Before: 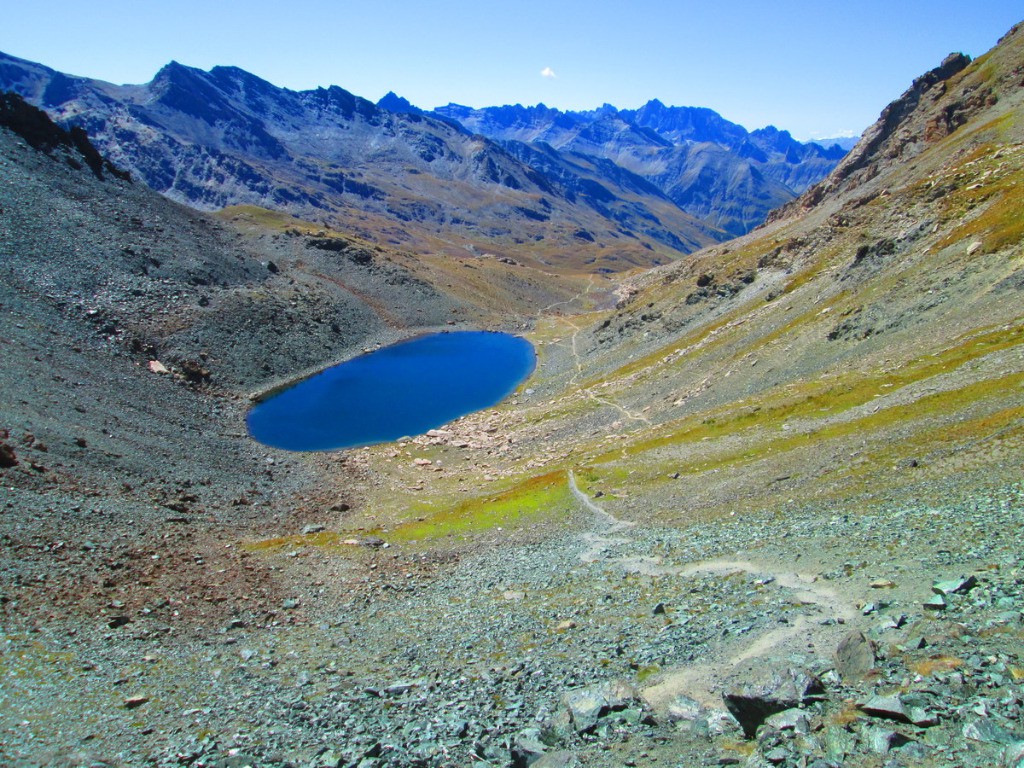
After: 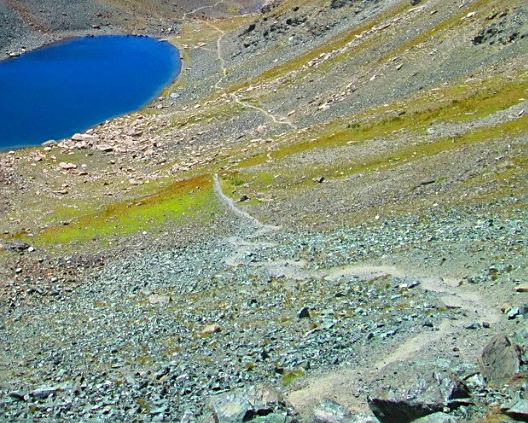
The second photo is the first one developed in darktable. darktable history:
sharpen: on, module defaults
crop: left 34.694%, top 38.599%, right 13.698%, bottom 5.331%
